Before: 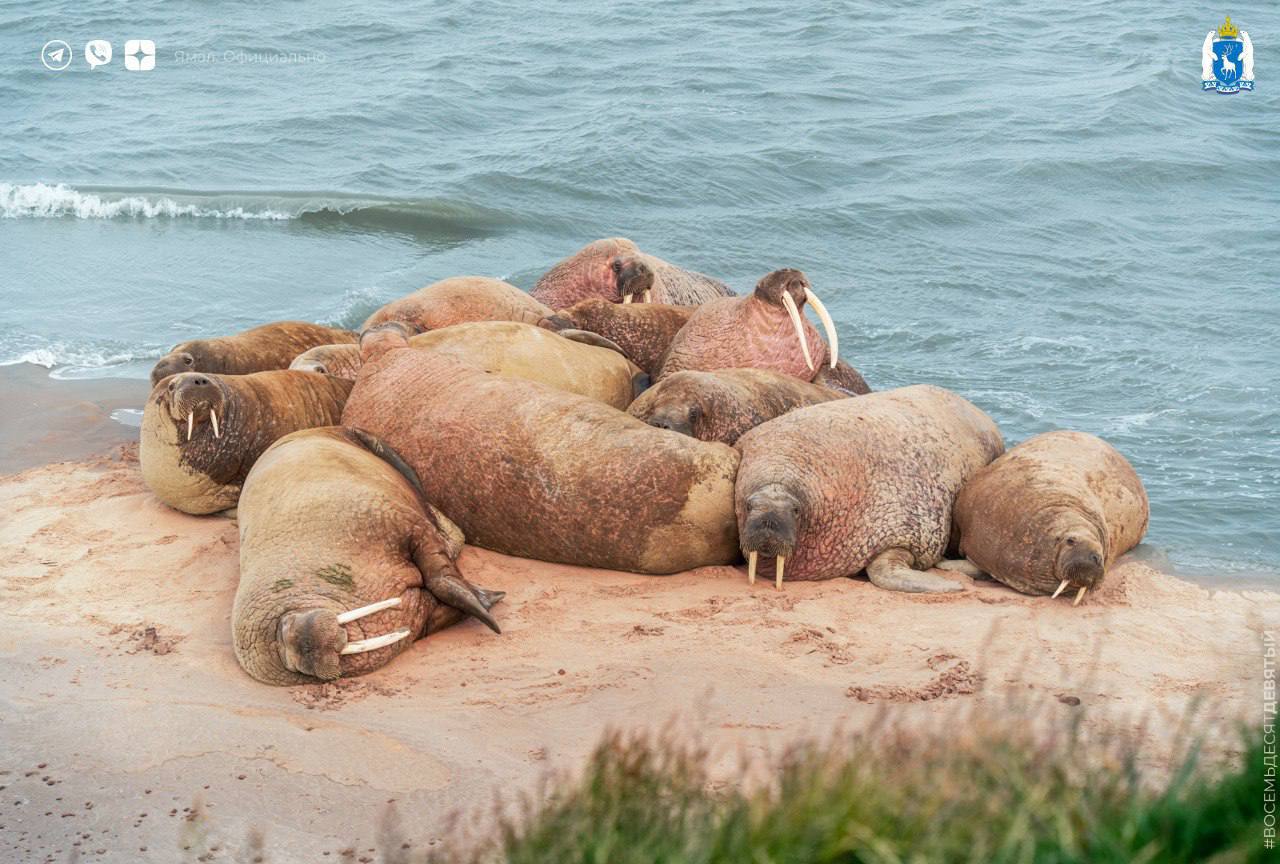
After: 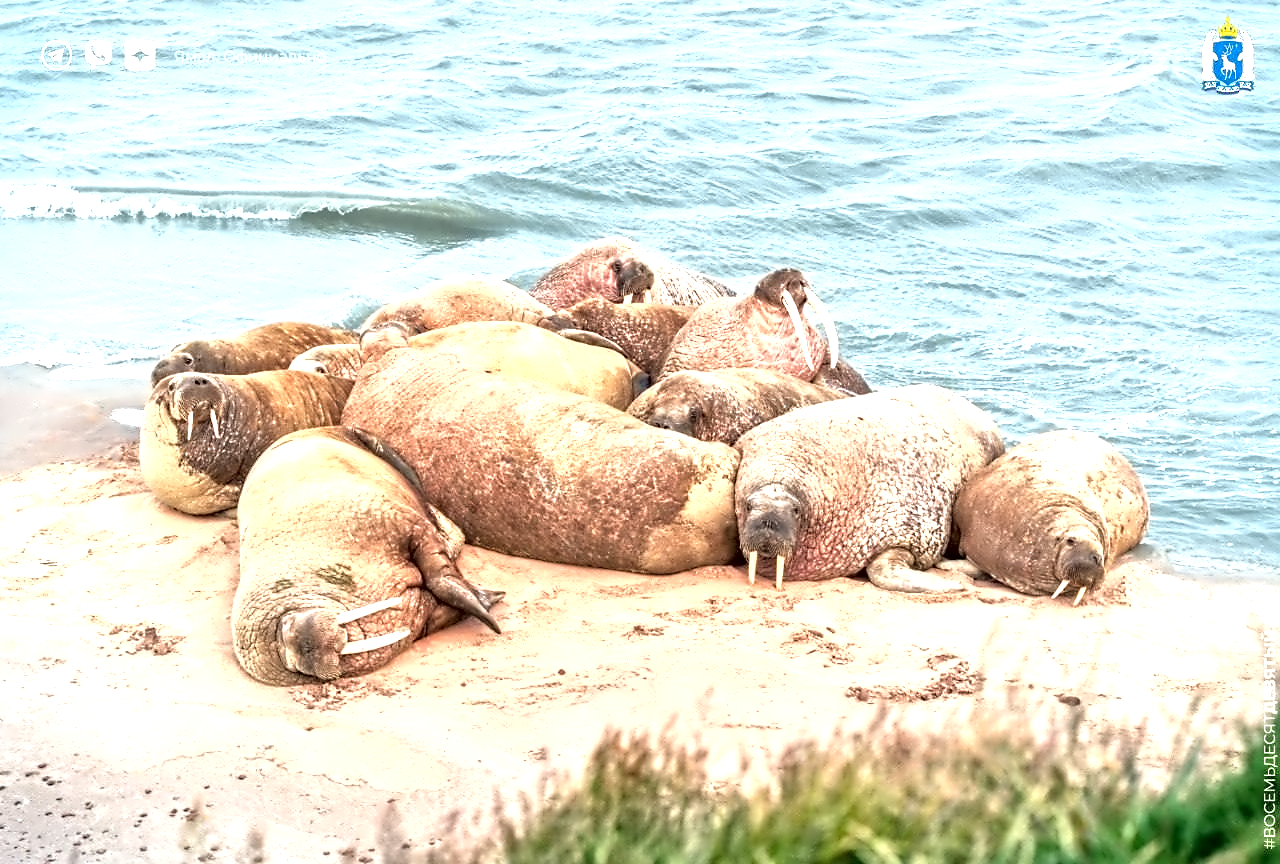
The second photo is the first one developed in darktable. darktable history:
local contrast: mode bilateral grid, contrast 20, coarseness 49, detail 171%, midtone range 0.2
exposure: exposure 1.057 EV, compensate exposure bias true, compensate highlight preservation false
contrast brightness saturation: brightness 0.142
contrast equalizer: y [[0.5, 0.542, 0.583, 0.625, 0.667, 0.708], [0.5 ×6], [0.5 ×6], [0, 0.033, 0.067, 0.1, 0.133, 0.167], [0, 0.05, 0.1, 0.15, 0.2, 0.25]]
